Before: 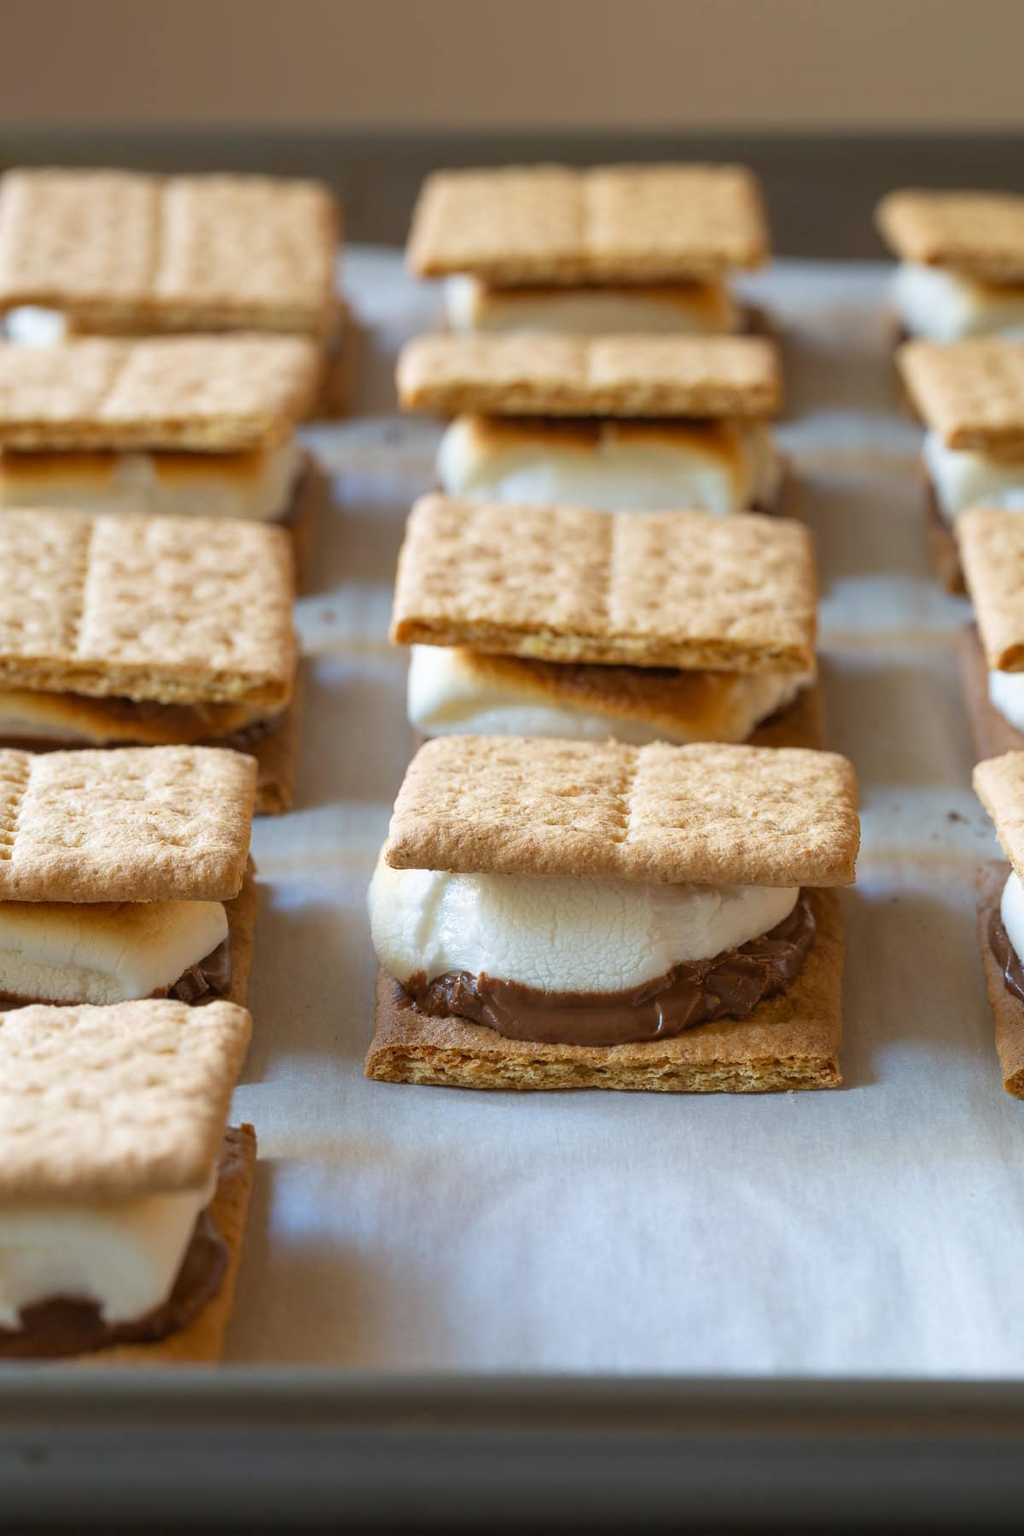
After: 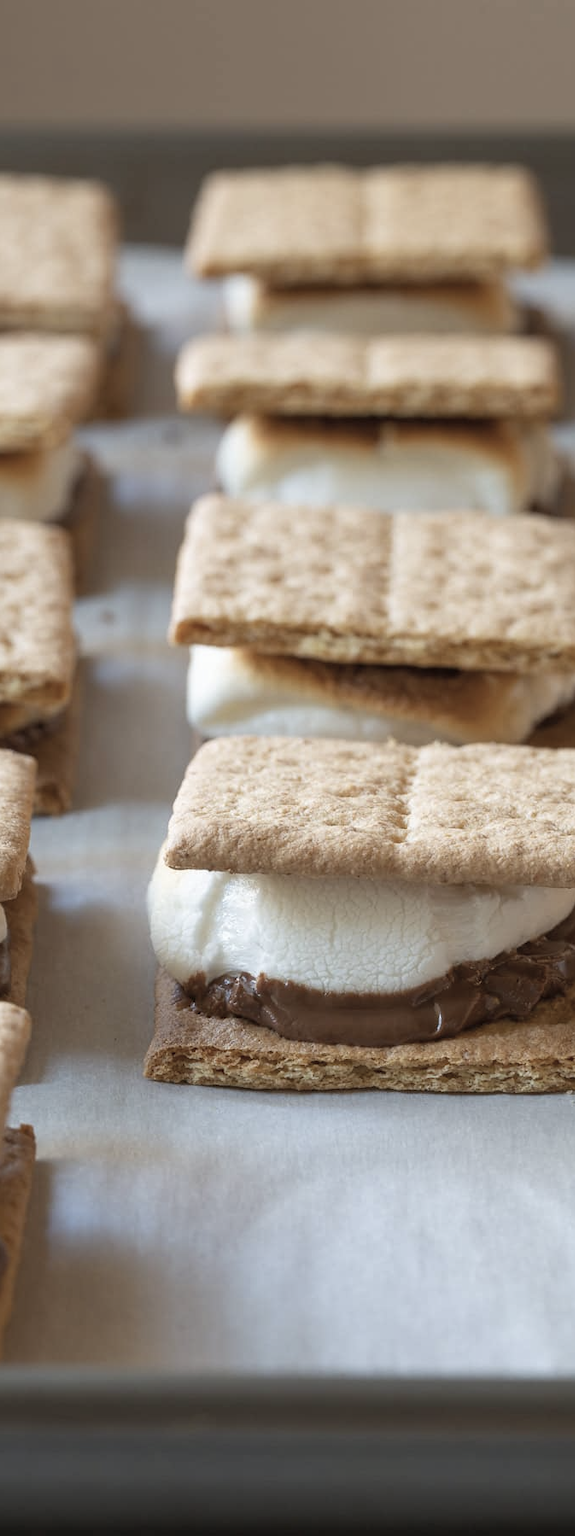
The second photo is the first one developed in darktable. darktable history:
crop: left 21.617%, right 22.164%, bottom 0.012%
color correction: highlights b* -0.029, saturation 0.585
